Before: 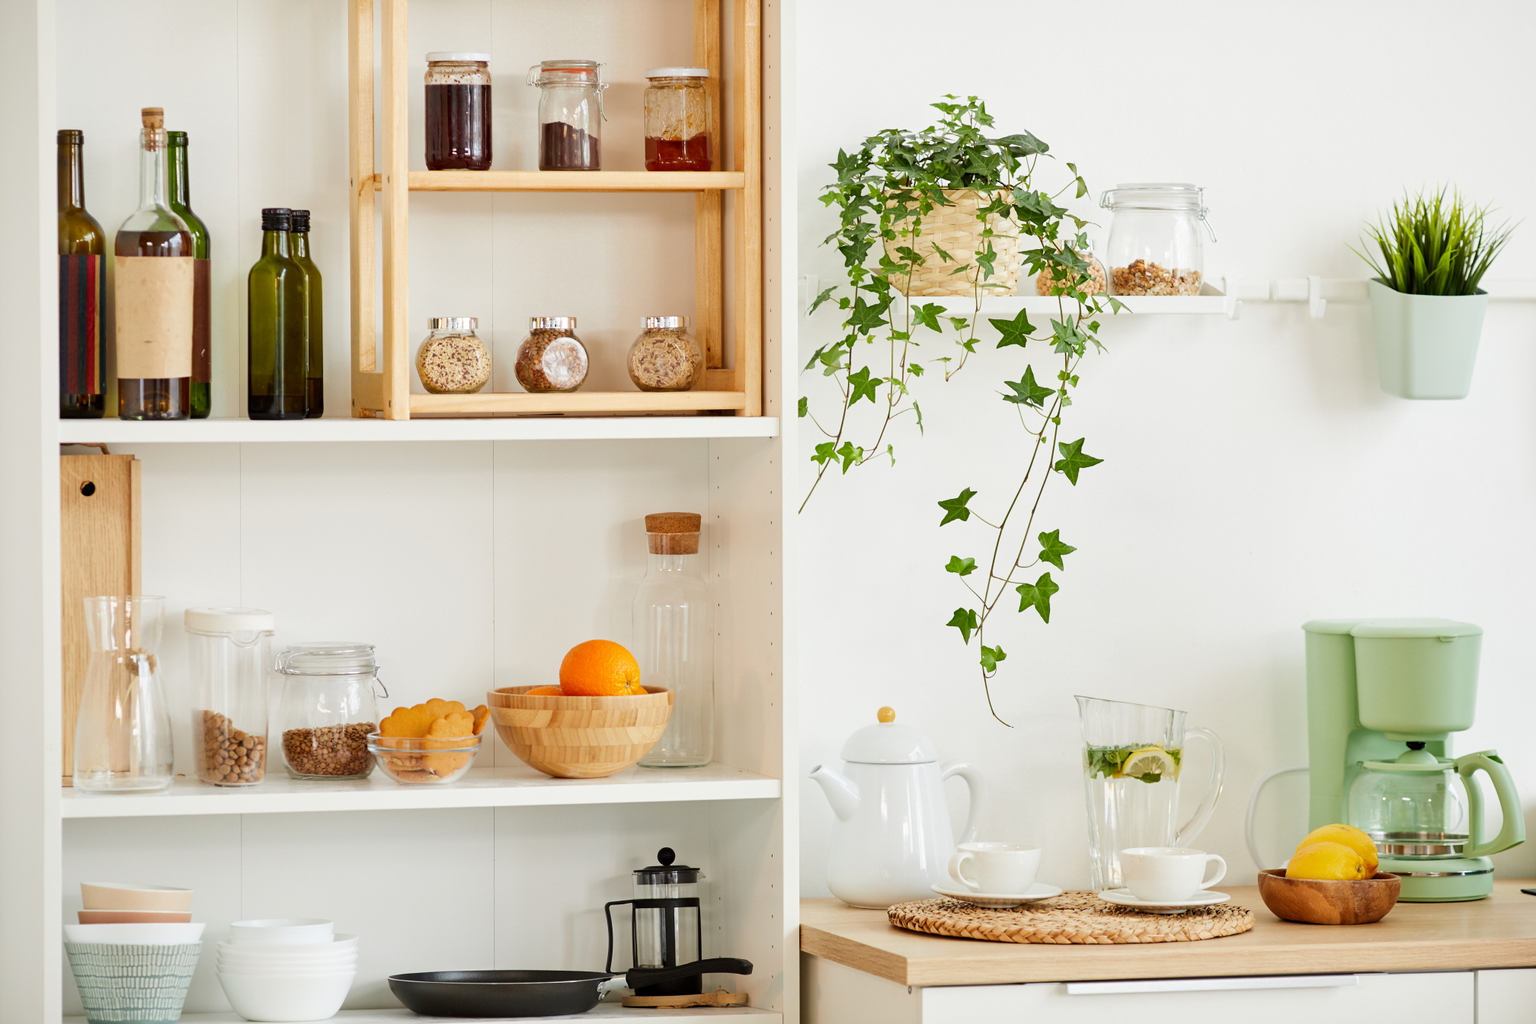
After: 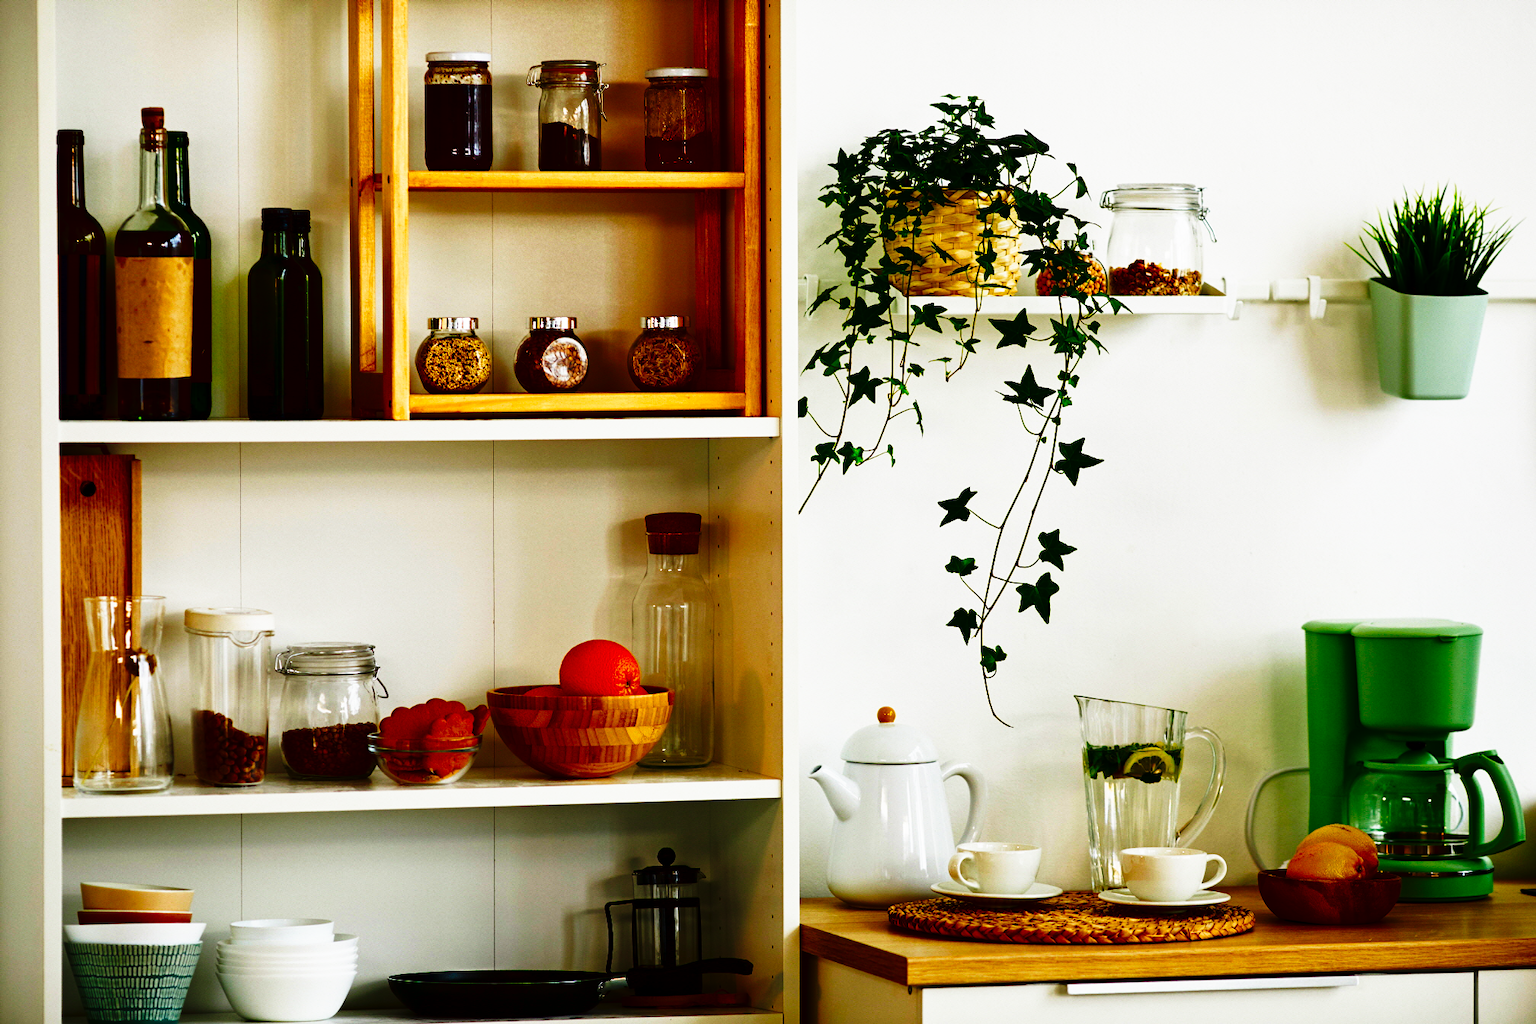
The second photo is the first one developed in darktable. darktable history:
contrast brightness saturation: brightness -0.981, saturation 0.998
tone curve: curves: ch0 [(0, 0) (0.003, 0.002) (0.011, 0.005) (0.025, 0.011) (0.044, 0.017) (0.069, 0.021) (0.1, 0.027) (0.136, 0.035) (0.177, 0.05) (0.224, 0.076) (0.277, 0.126) (0.335, 0.212) (0.399, 0.333) (0.468, 0.473) (0.543, 0.627) (0.623, 0.784) (0.709, 0.9) (0.801, 0.963) (0.898, 0.988) (1, 1)], preserve colors none
